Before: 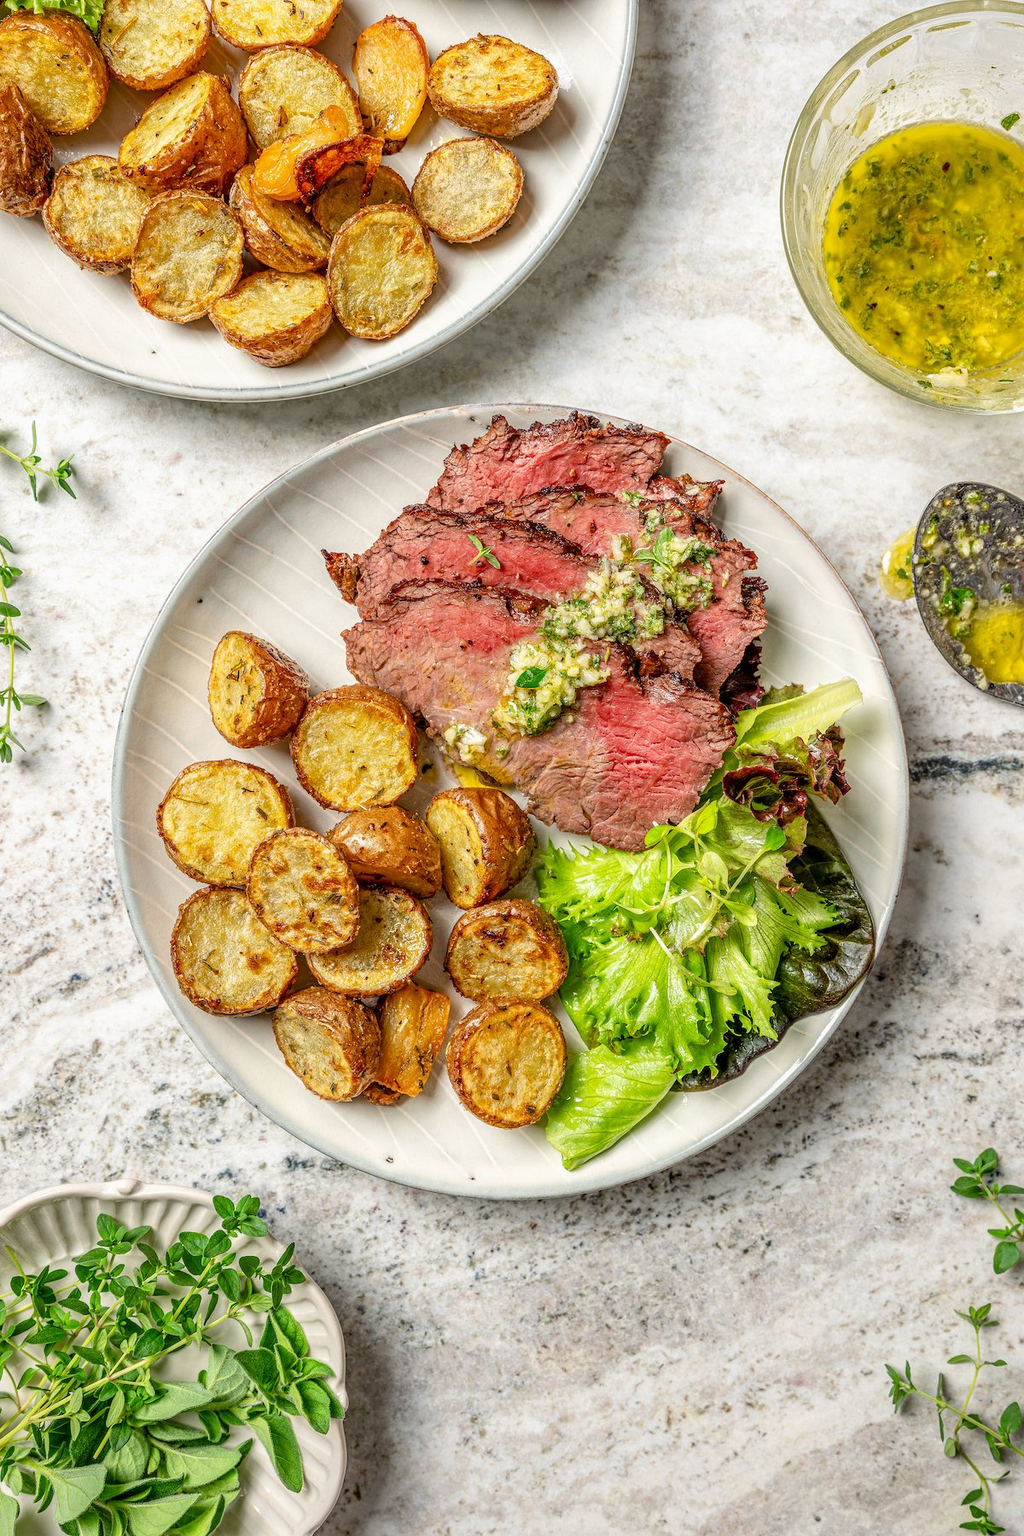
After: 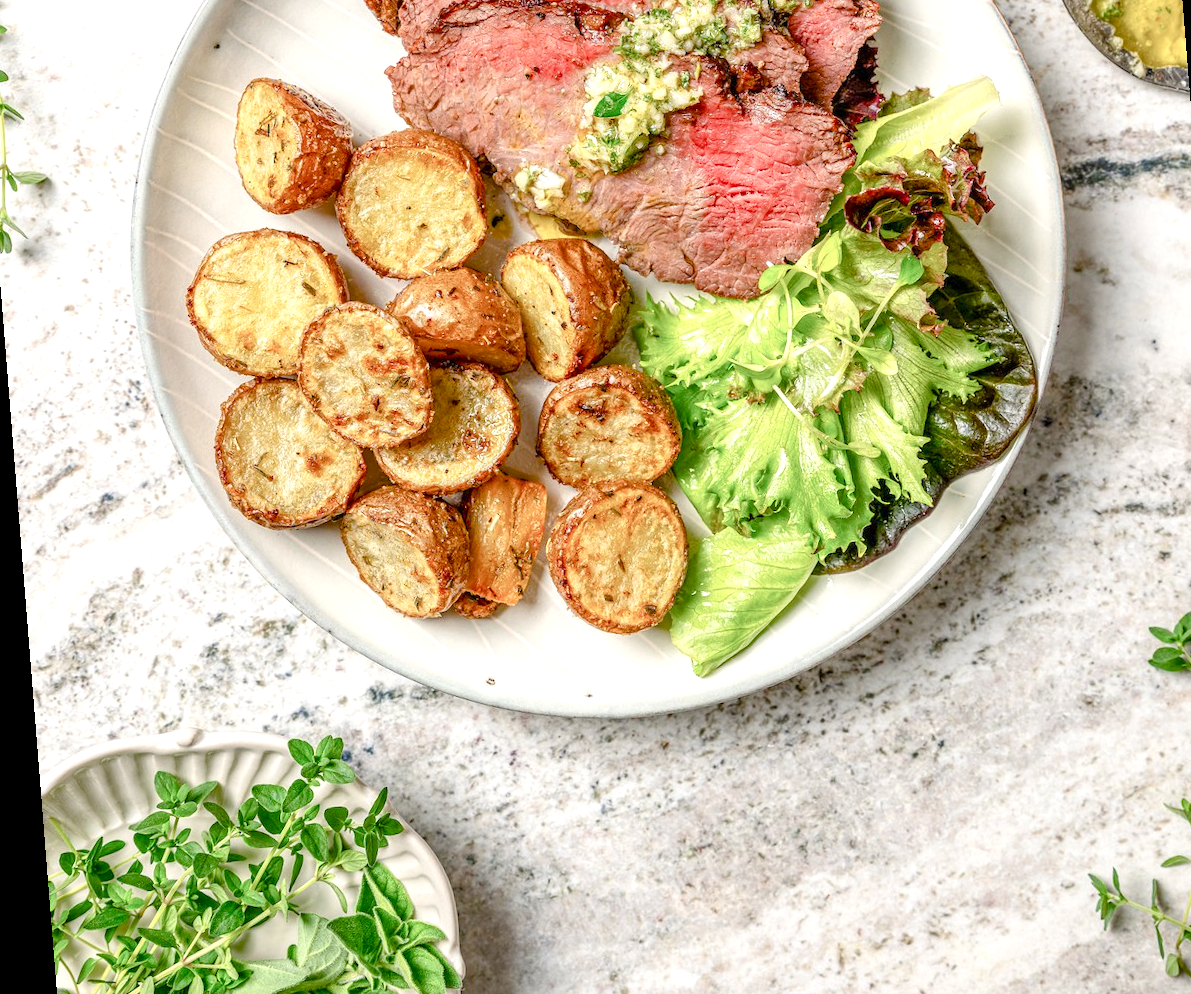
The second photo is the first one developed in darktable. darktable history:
color balance rgb: shadows lift › chroma 1%, shadows lift › hue 113°, highlights gain › chroma 0.2%, highlights gain › hue 333°, perceptual saturation grading › global saturation 20%, perceptual saturation grading › highlights -50%, perceptual saturation grading › shadows 25%, contrast -10%
crop and rotate: top 36.435%
rotate and perspective: rotation -4.57°, crop left 0.054, crop right 0.944, crop top 0.087, crop bottom 0.914
exposure: exposure 0.661 EV, compensate highlight preservation false
